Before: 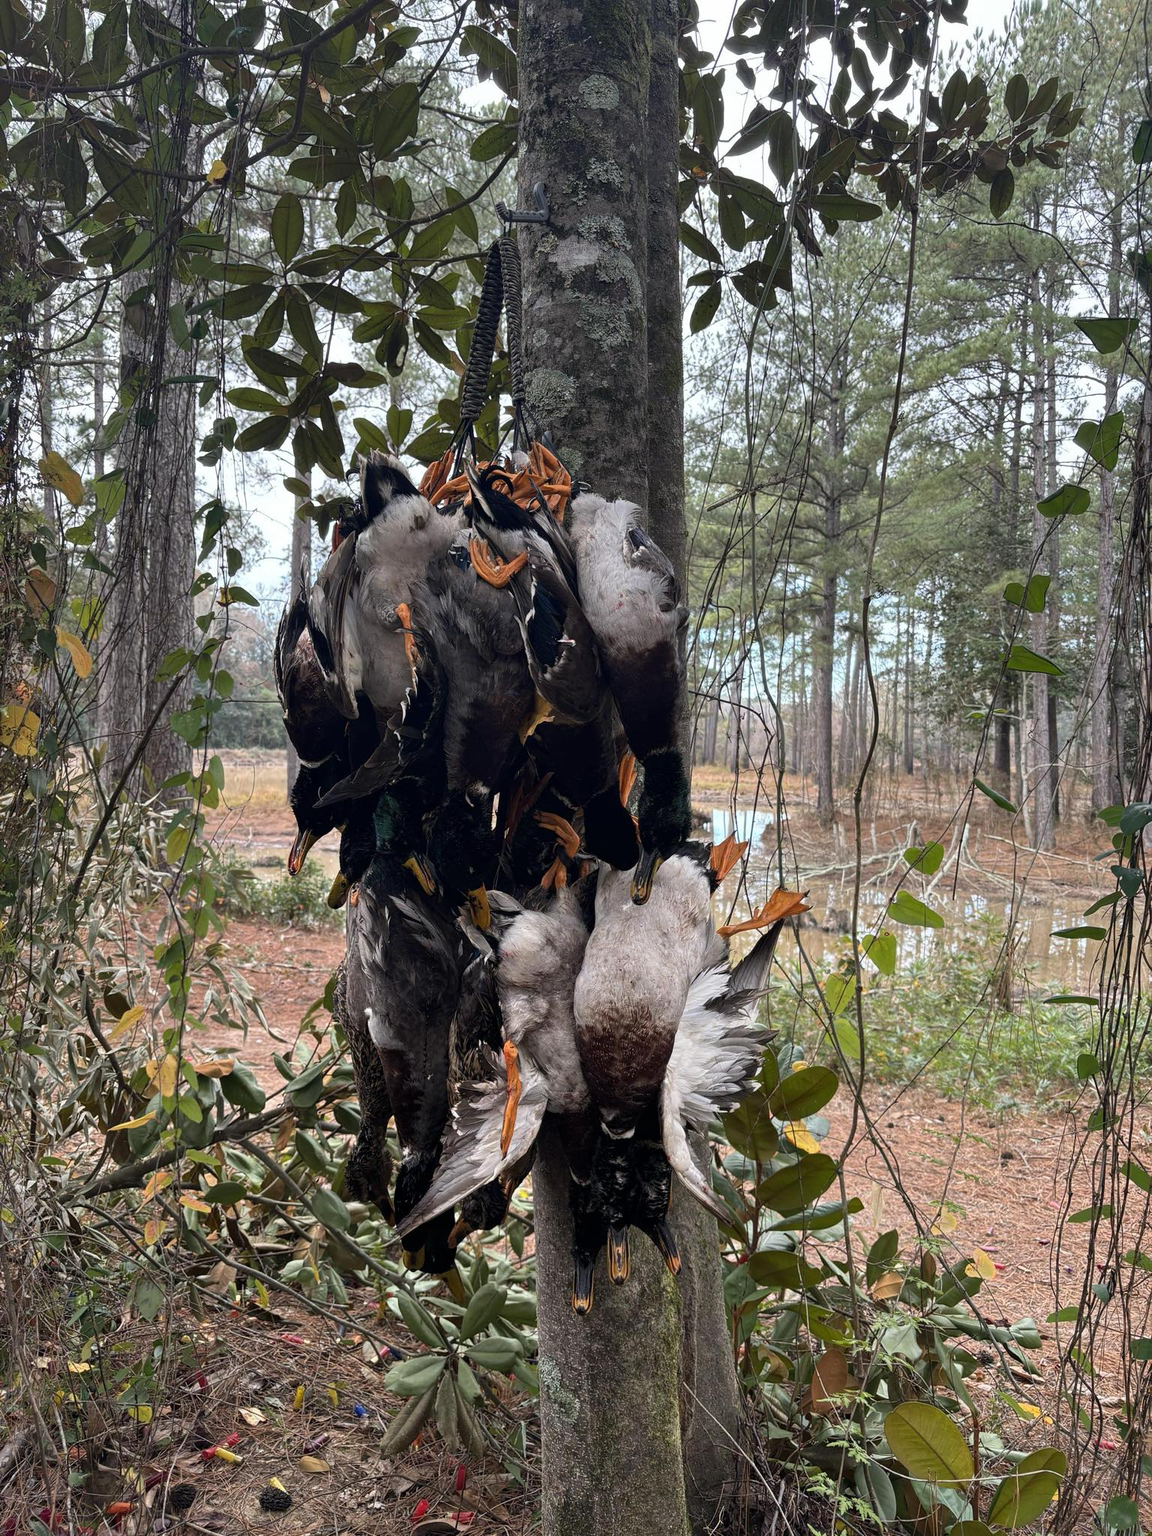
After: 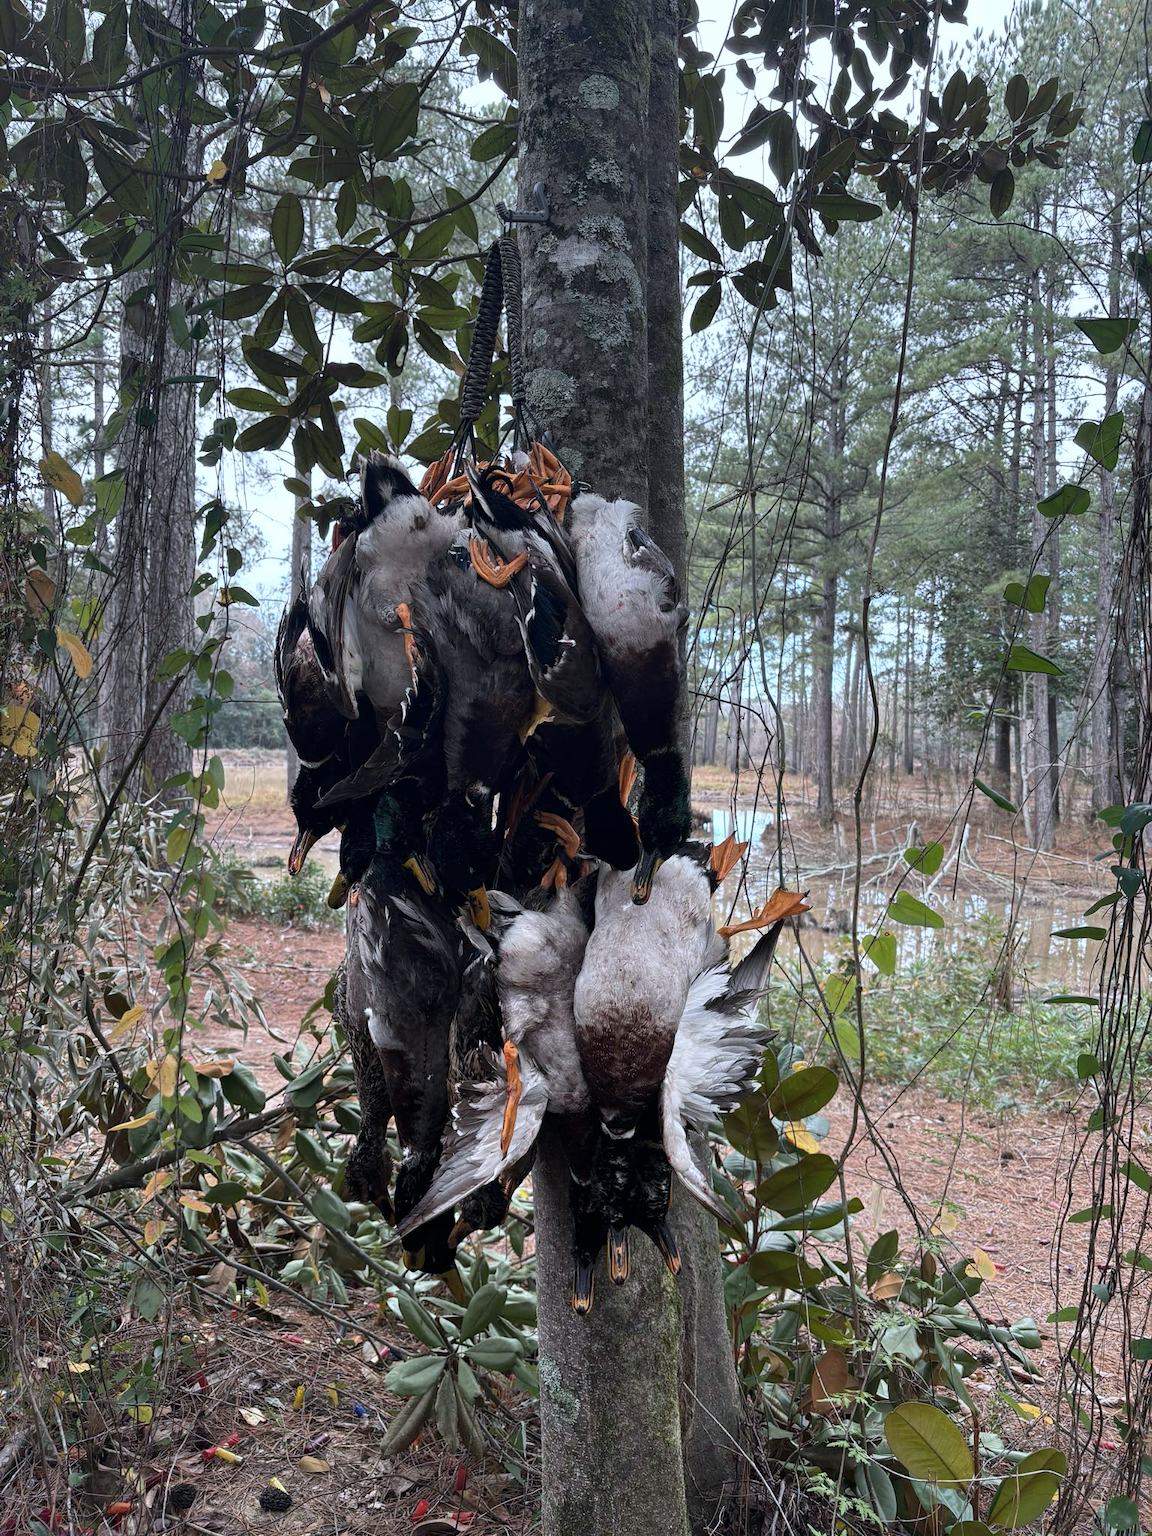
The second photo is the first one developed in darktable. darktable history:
color calibration: x 0.372, y 0.386, temperature 4283.97 K
contrast brightness saturation: contrast 0.06, brightness -0.01, saturation -0.23
